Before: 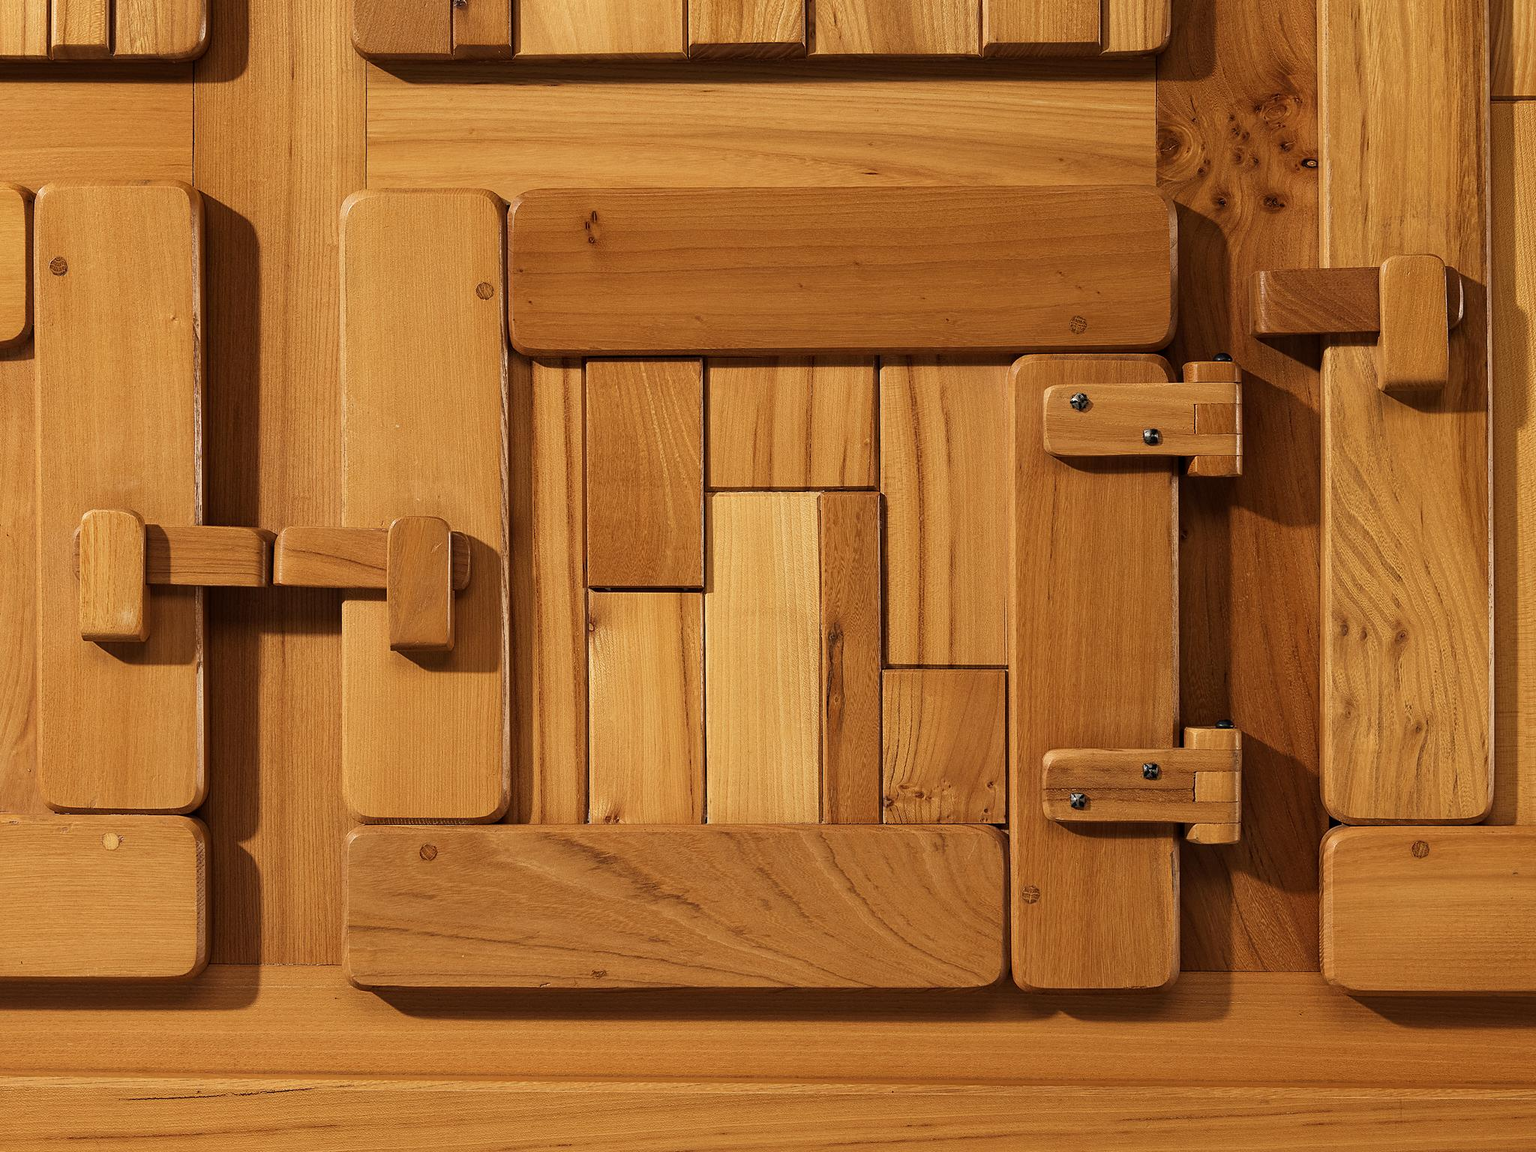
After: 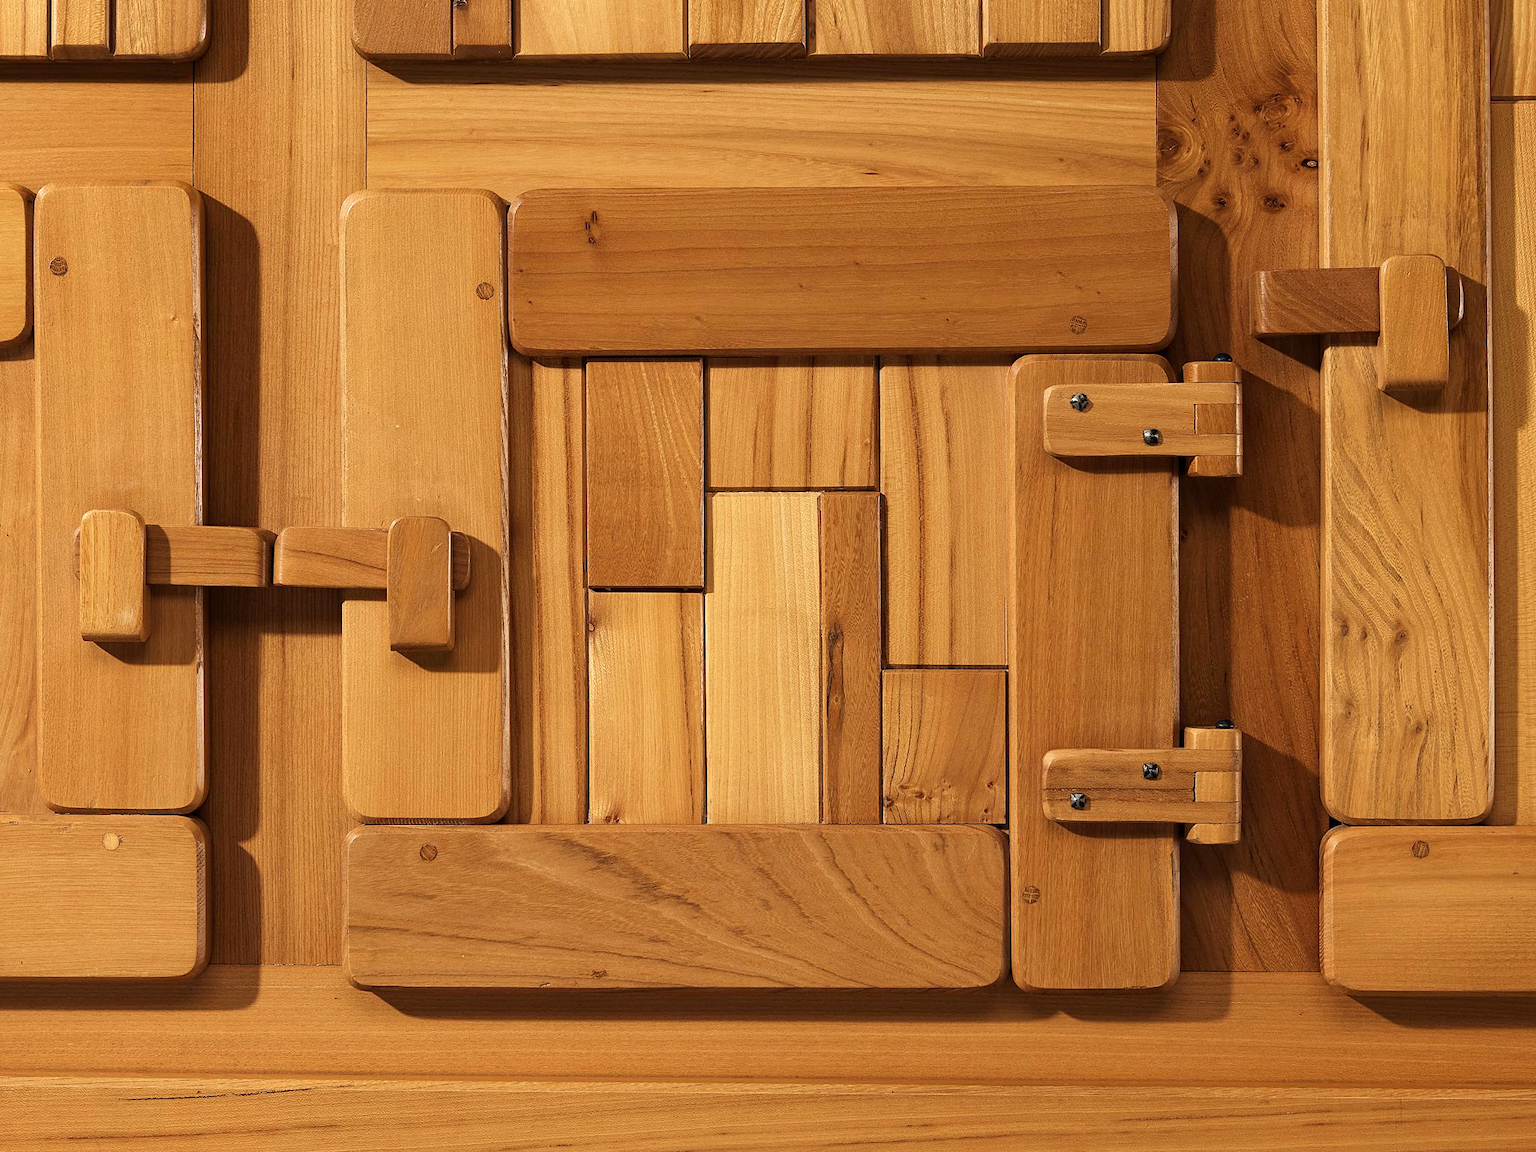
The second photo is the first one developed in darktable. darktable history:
exposure: exposure 0.22 EV, compensate highlight preservation false
